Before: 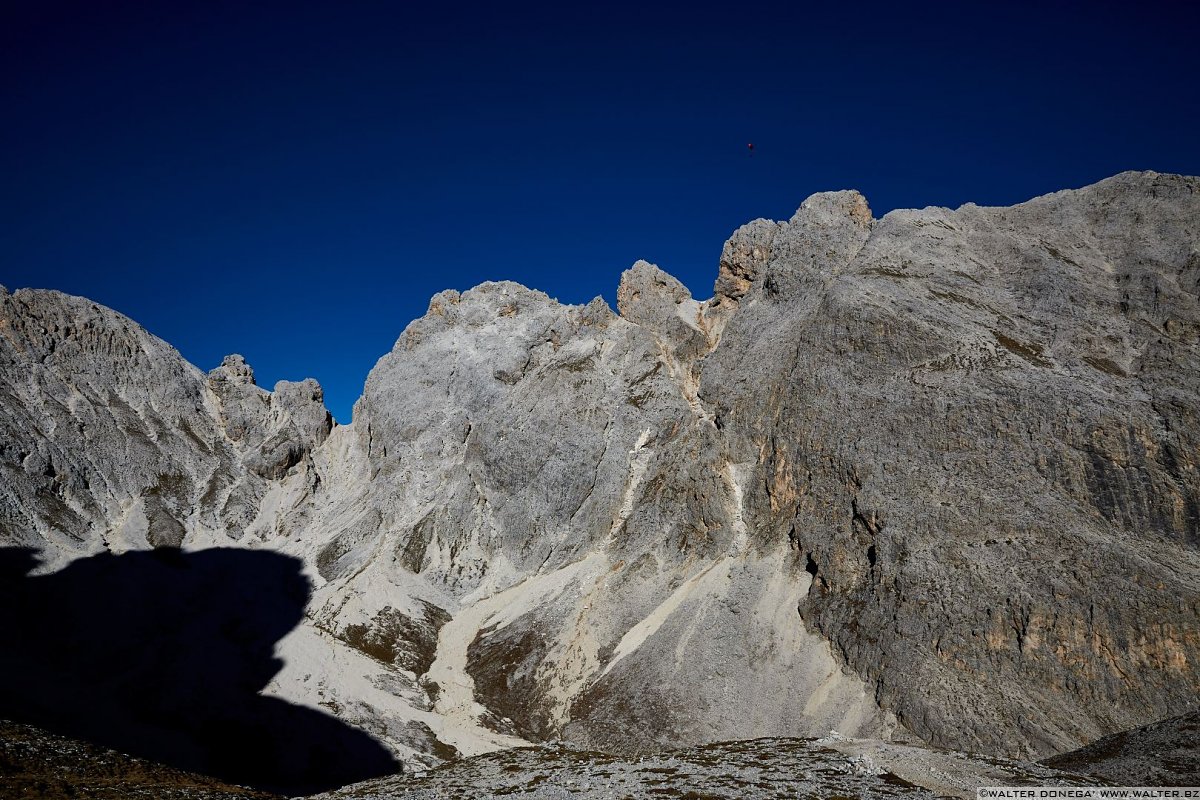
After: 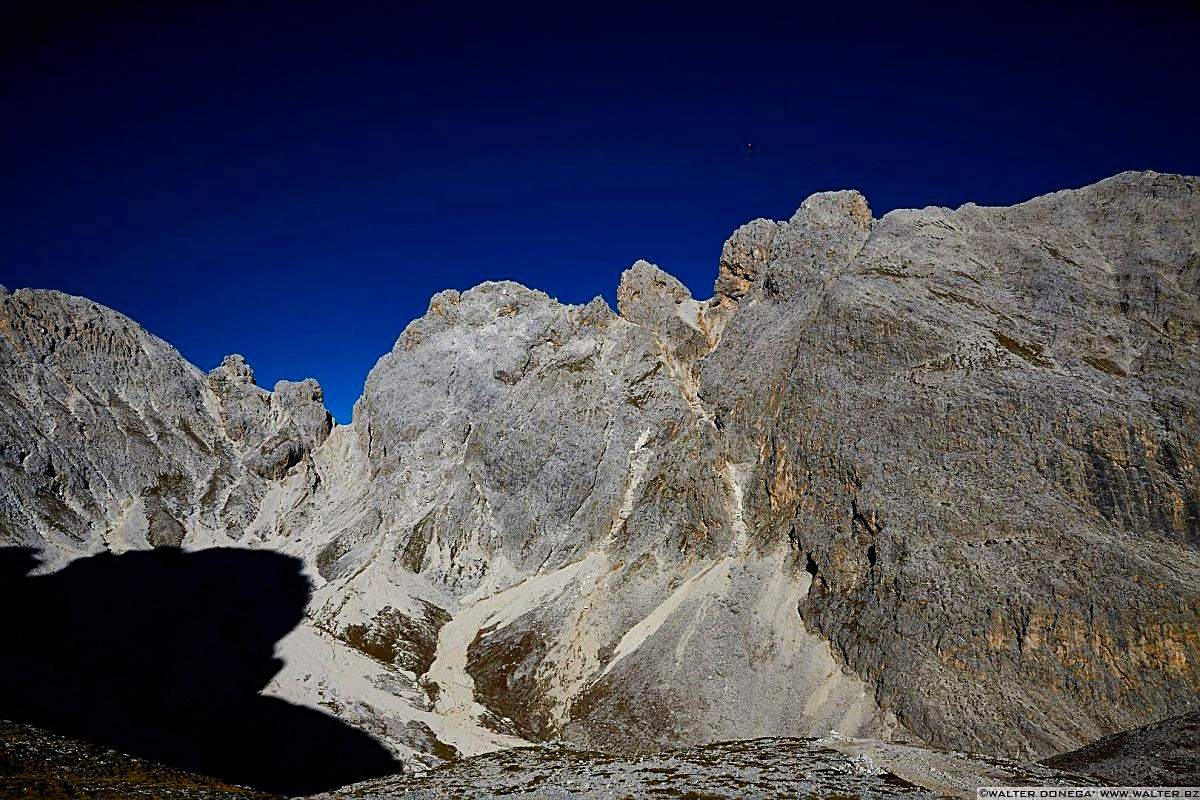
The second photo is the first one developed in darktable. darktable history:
sharpen: on, module defaults
color balance rgb: perceptual saturation grading › global saturation 35%, perceptual saturation grading › highlights -25%, perceptual saturation grading › shadows 50%
tone equalizer: on, module defaults
